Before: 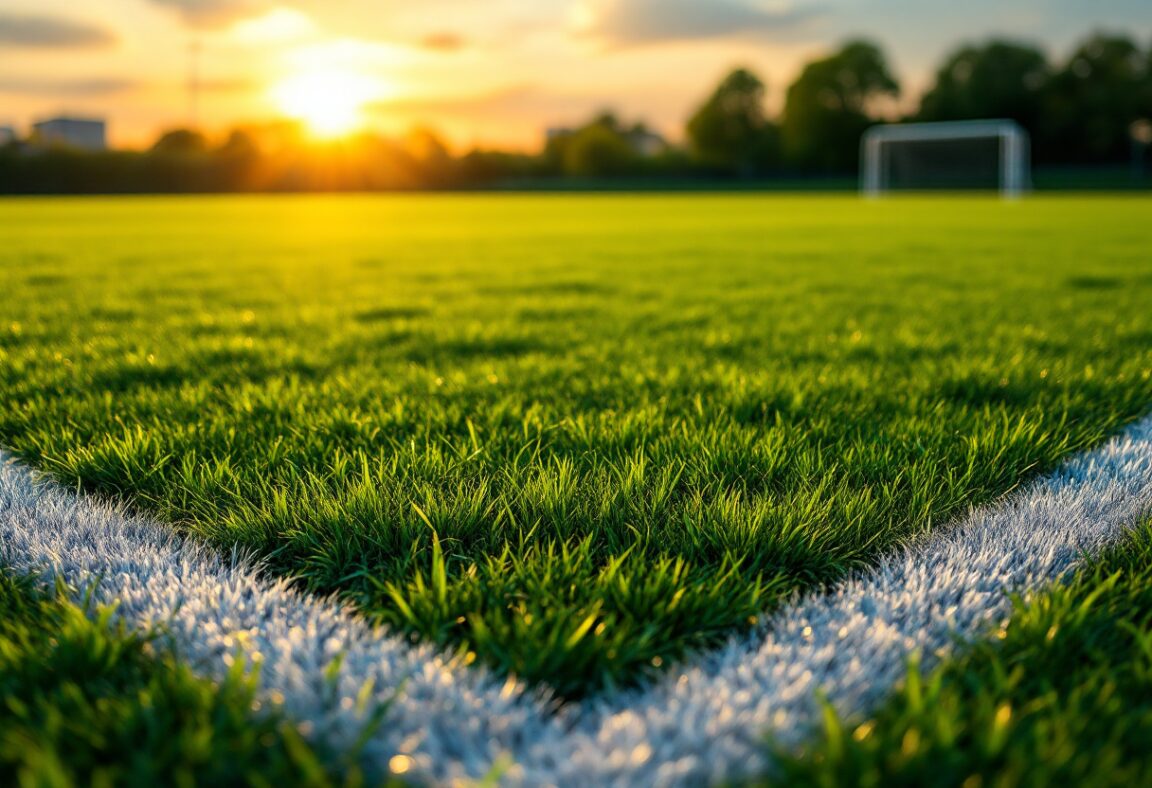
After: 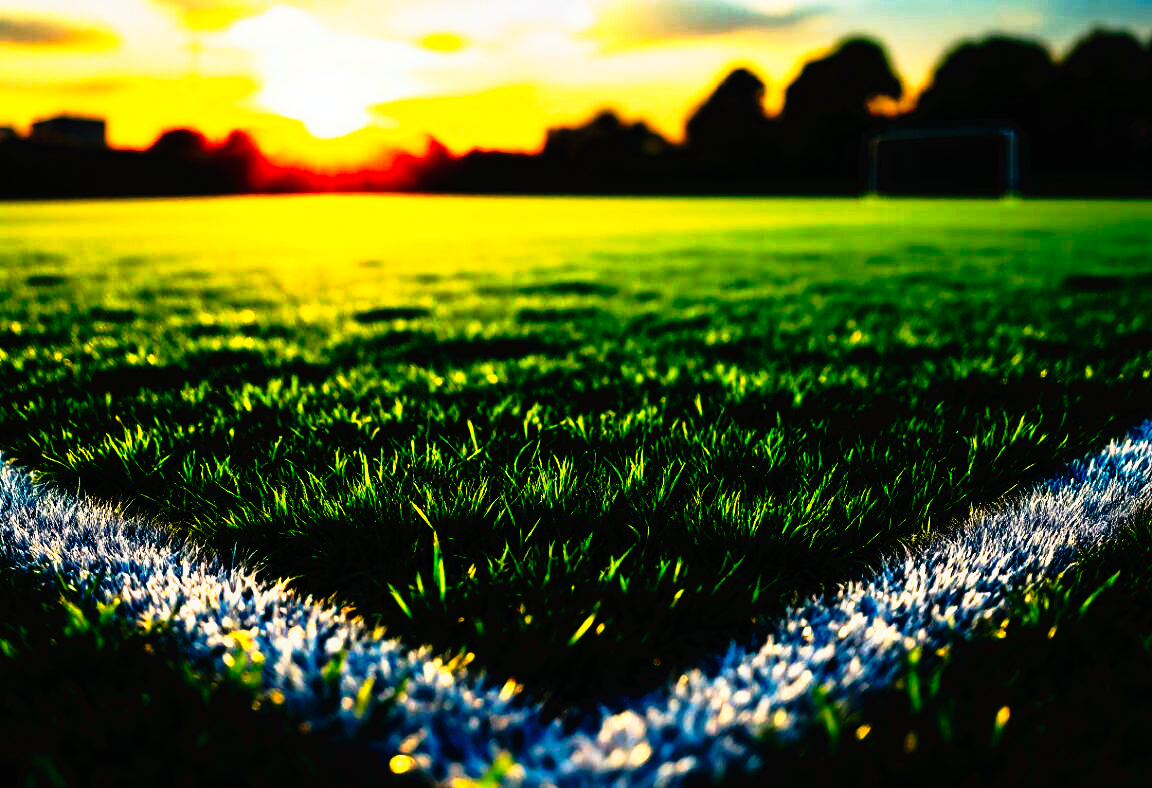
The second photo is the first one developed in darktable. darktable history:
tone curve: curves: ch0 [(0, 0) (0.003, 0.005) (0.011, 0.005) (0.025, 0.006) (0.044, 0.008) (0.069, 0.01) (0.1, 0.012) (0.136, 0.015) (0.177, 0.019) (0.224, 0.017) (0.277, 0.015) (0.335, 0.018) (0.399, 0.043) (0.468, 0.118) (0.543, 0.349) (0.623, 0.591) (0.709, 0.88) (0.801, 0.983) (0.898, 0.973) (1, 1)], preserve colors none
